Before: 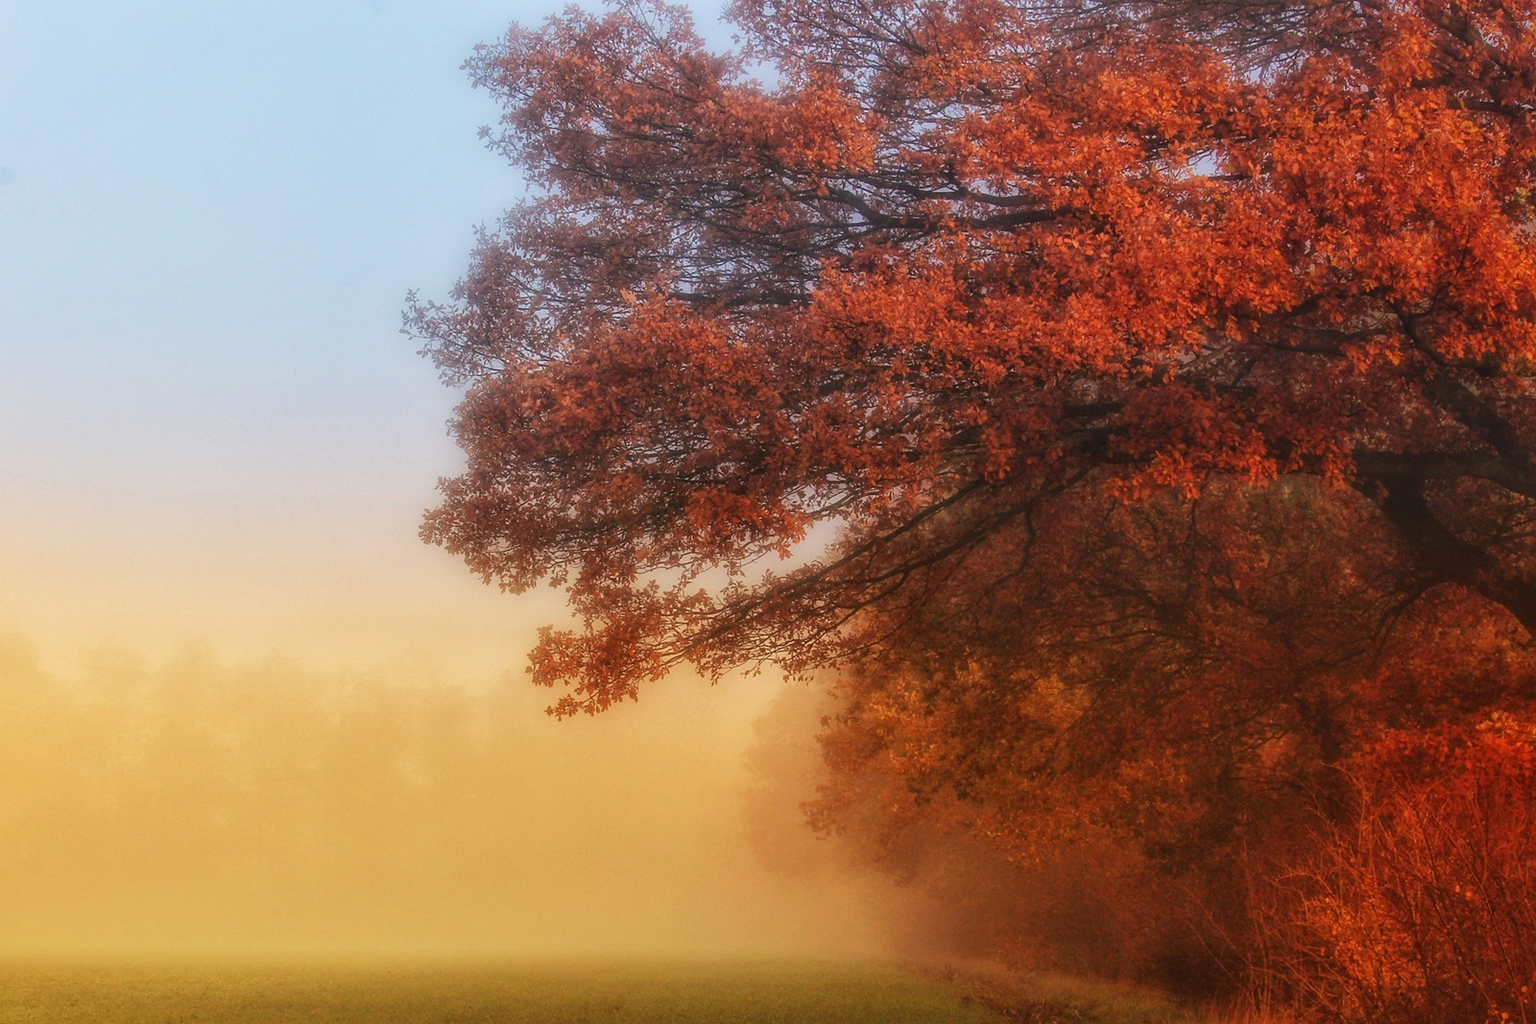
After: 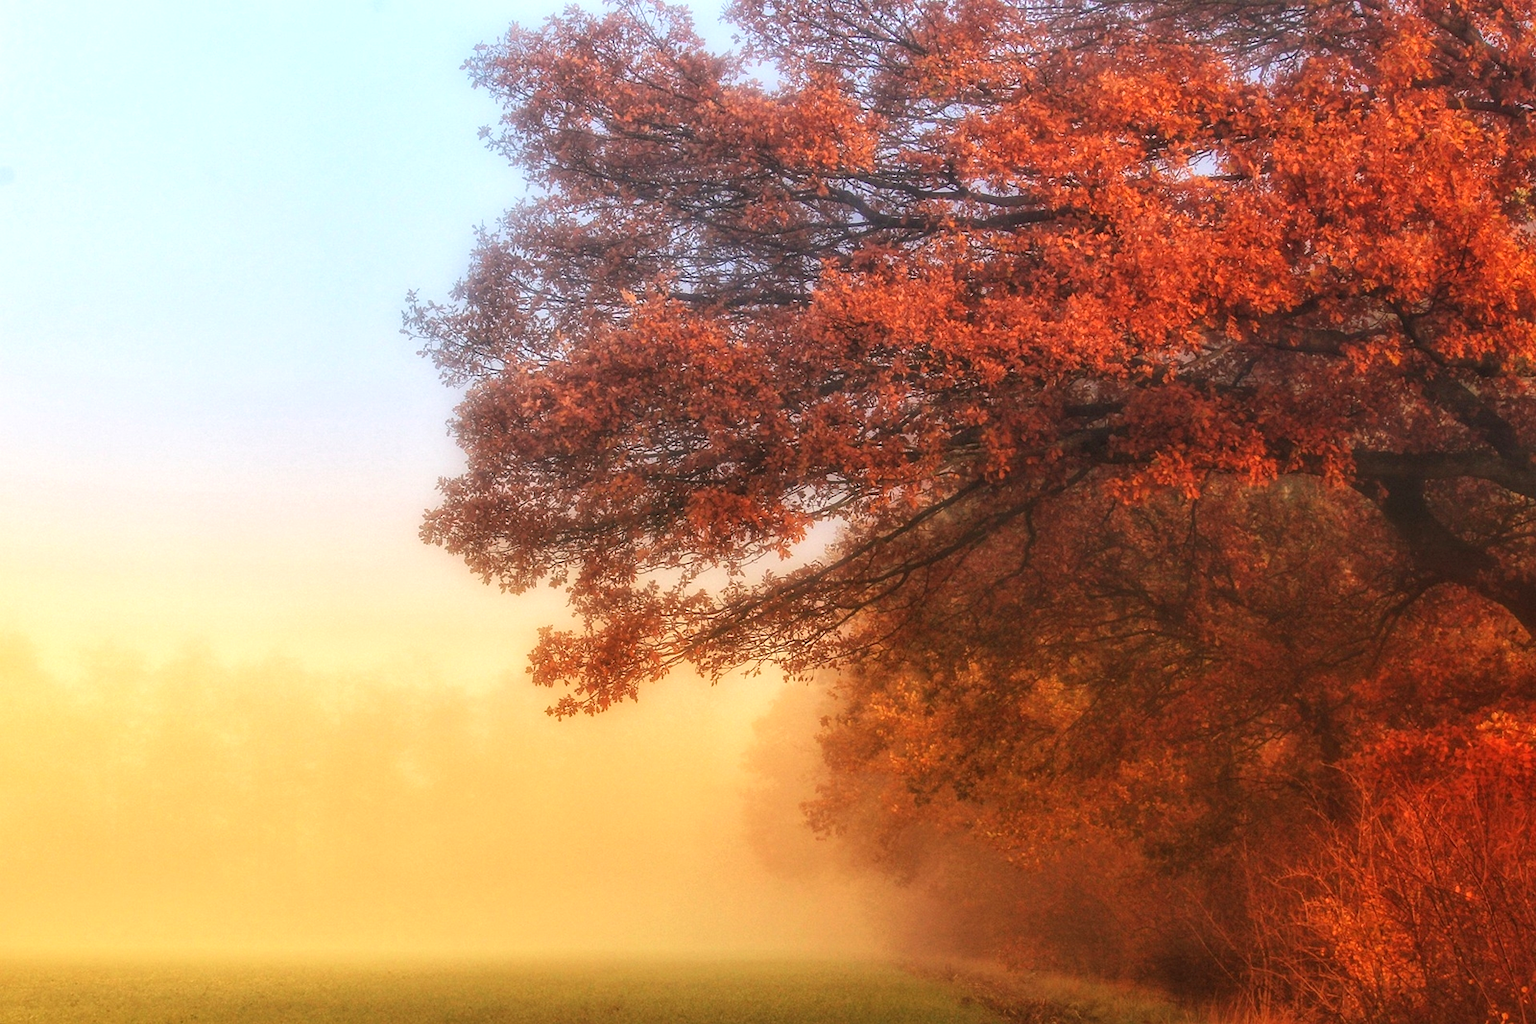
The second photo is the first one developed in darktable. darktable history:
exposure: exposure 0.557 EV, compensate highlight preservation false
